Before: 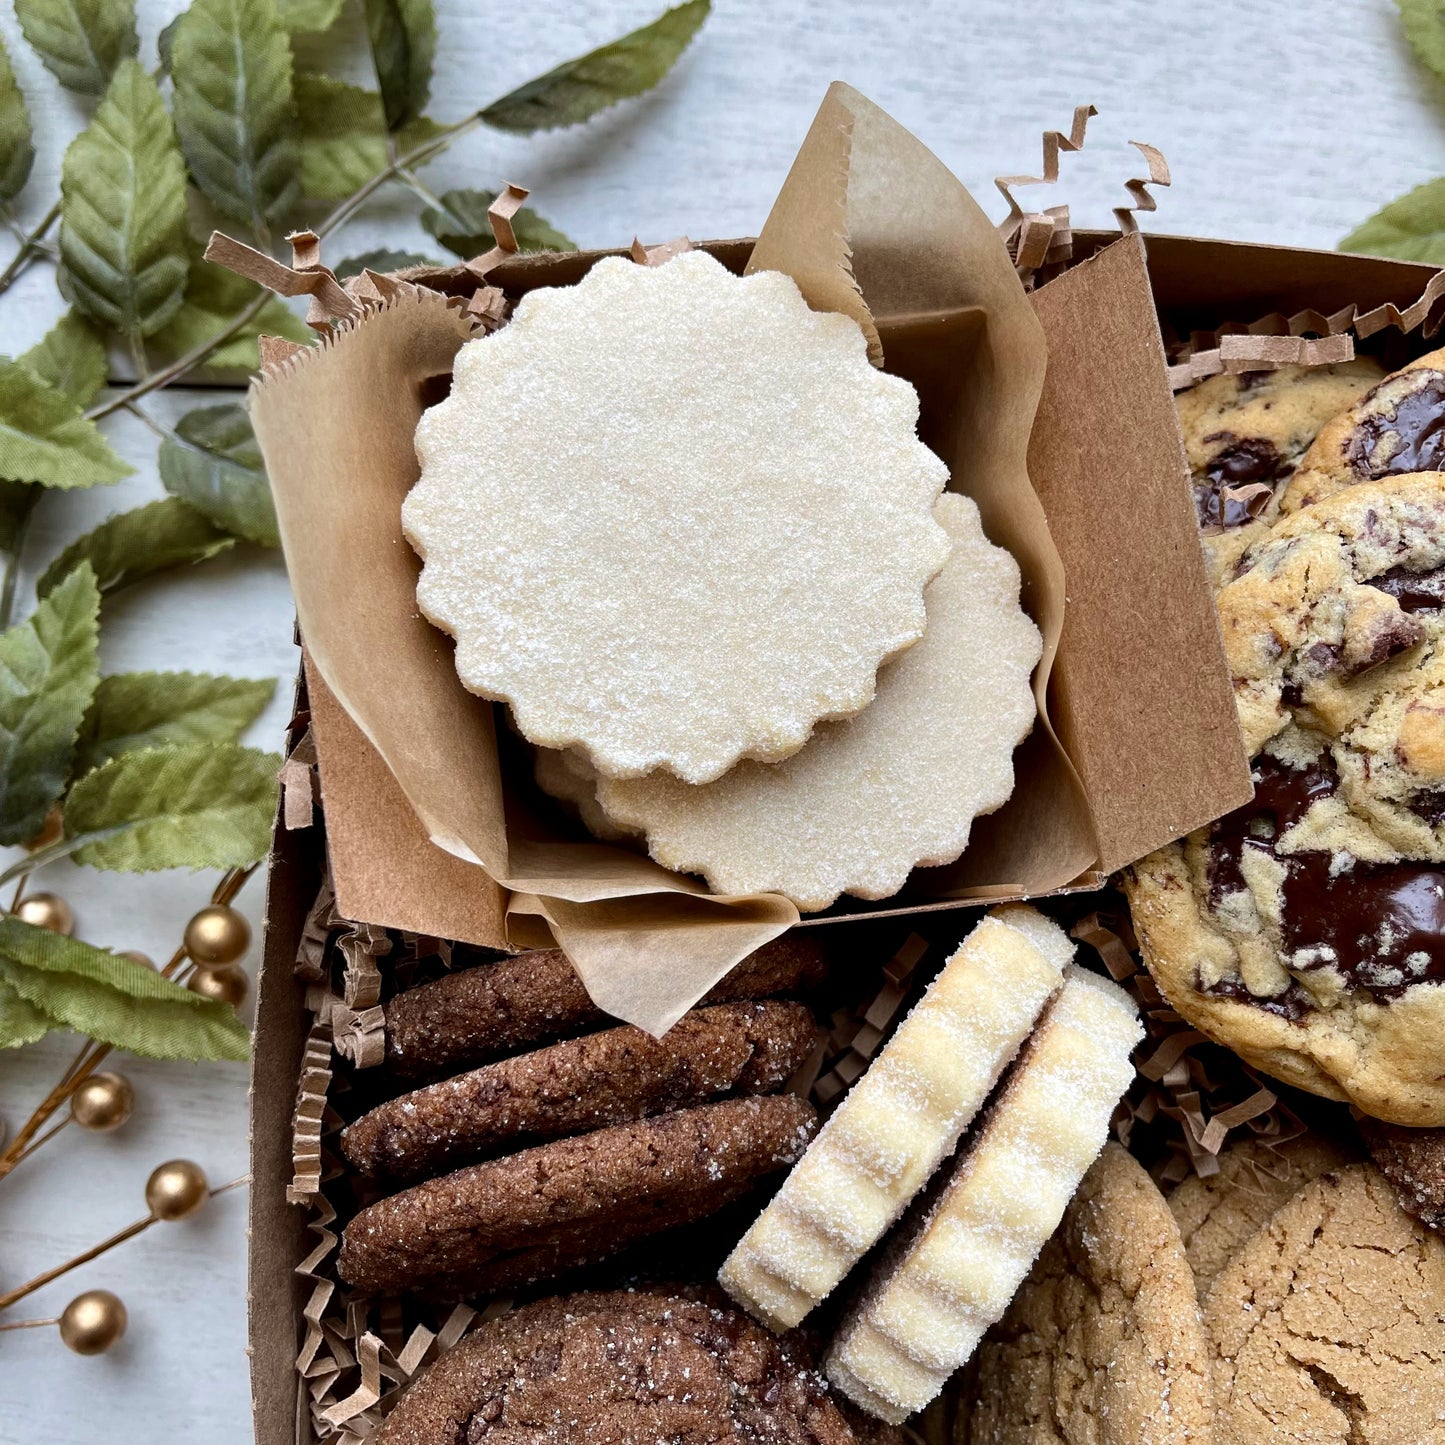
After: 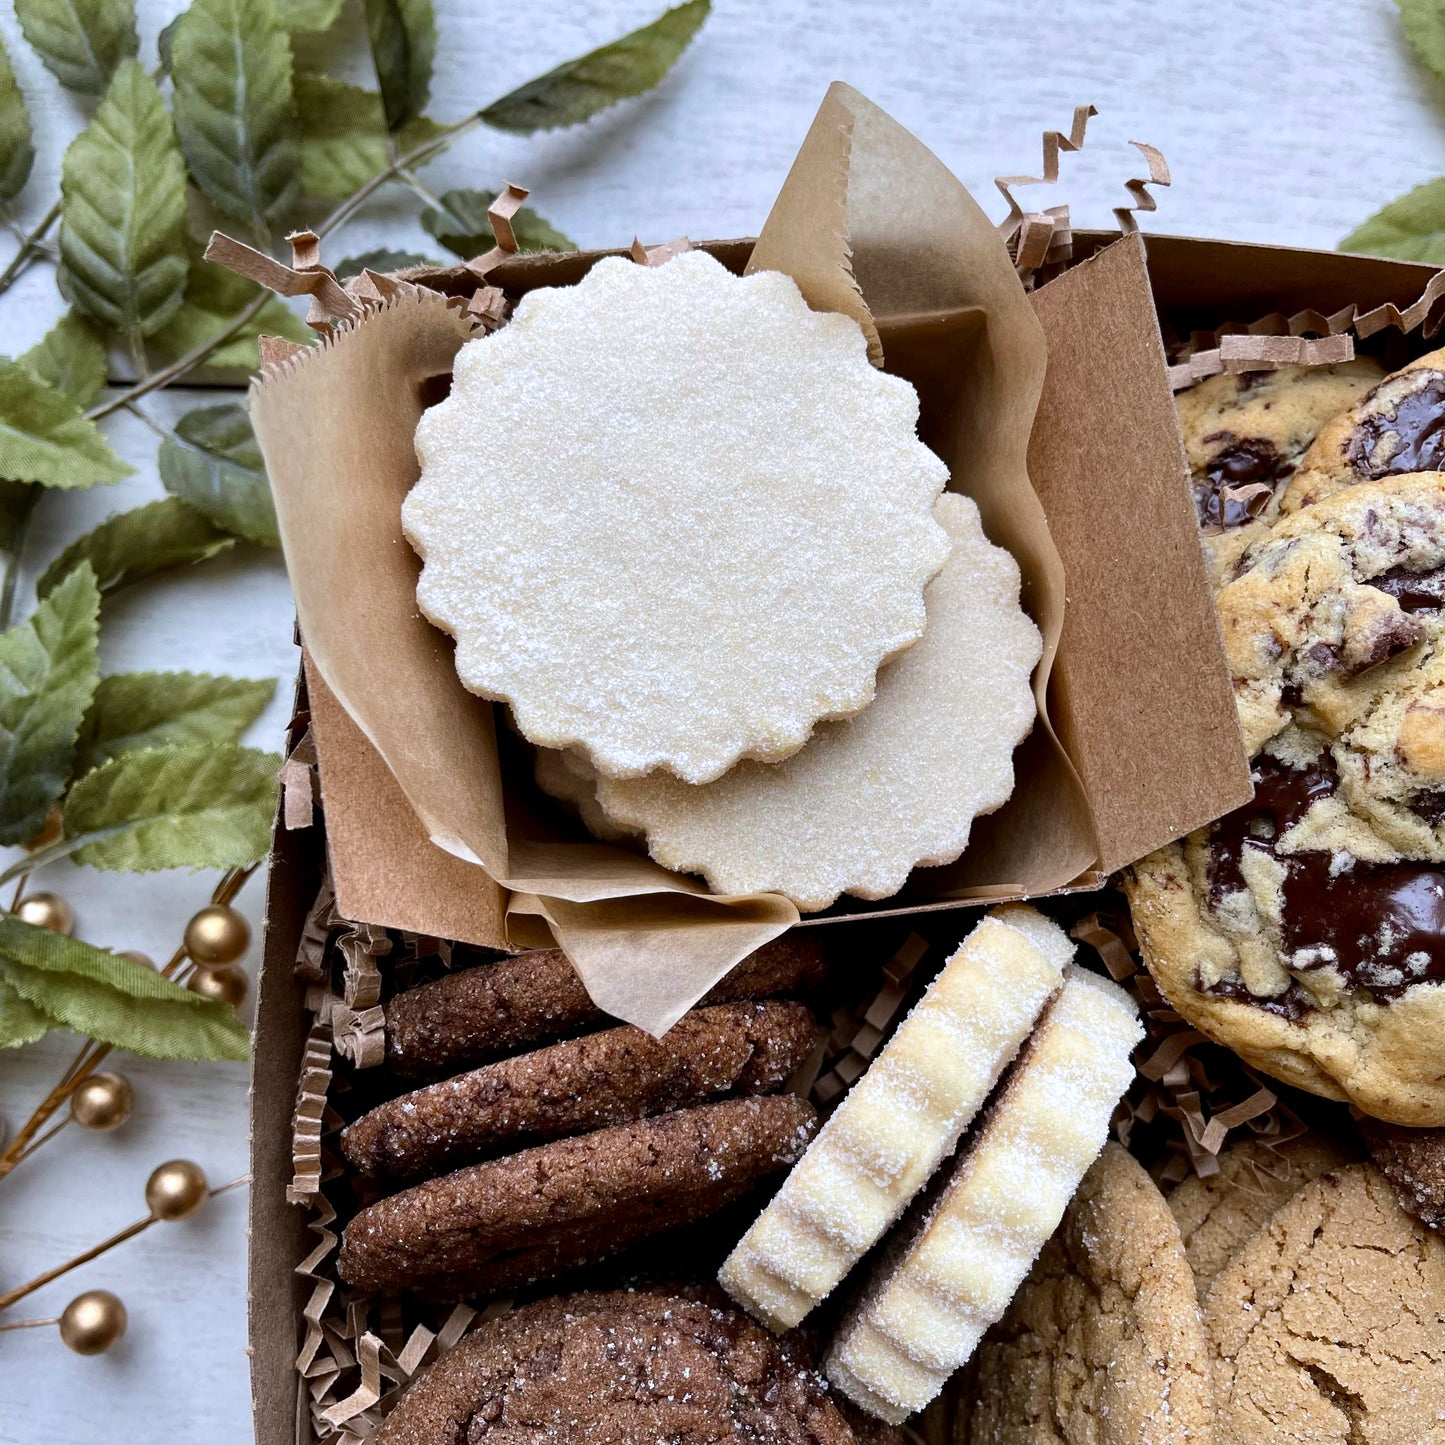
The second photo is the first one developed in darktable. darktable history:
white balance: red 0.984, blue 1.059
tone equalizer: on, module defaults
